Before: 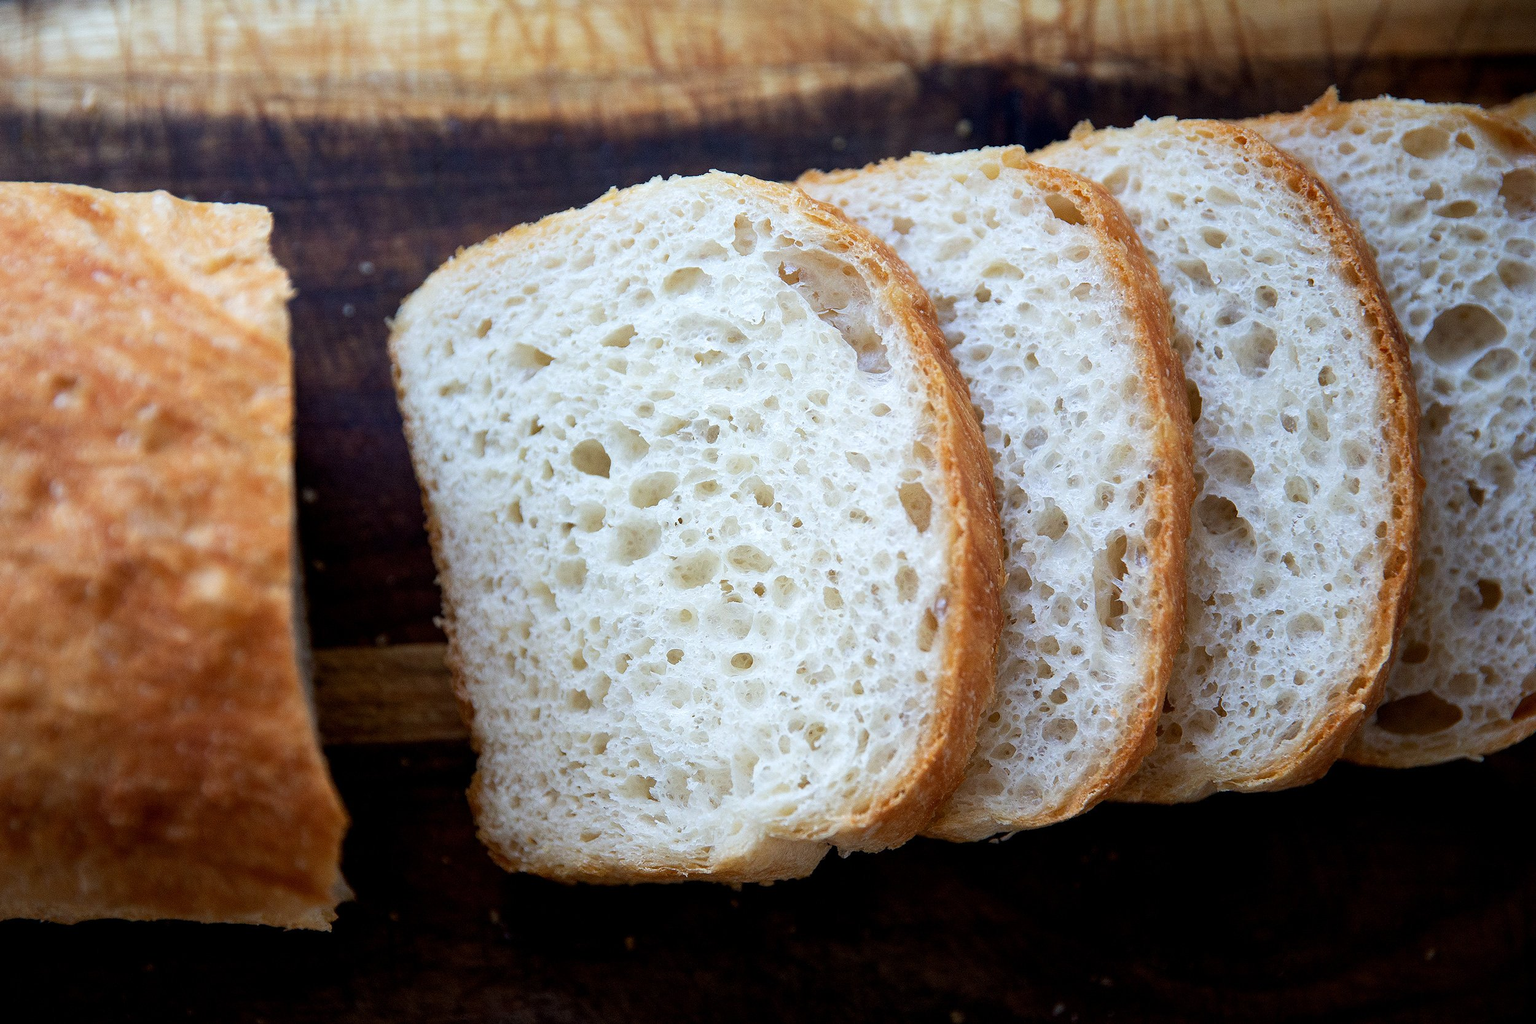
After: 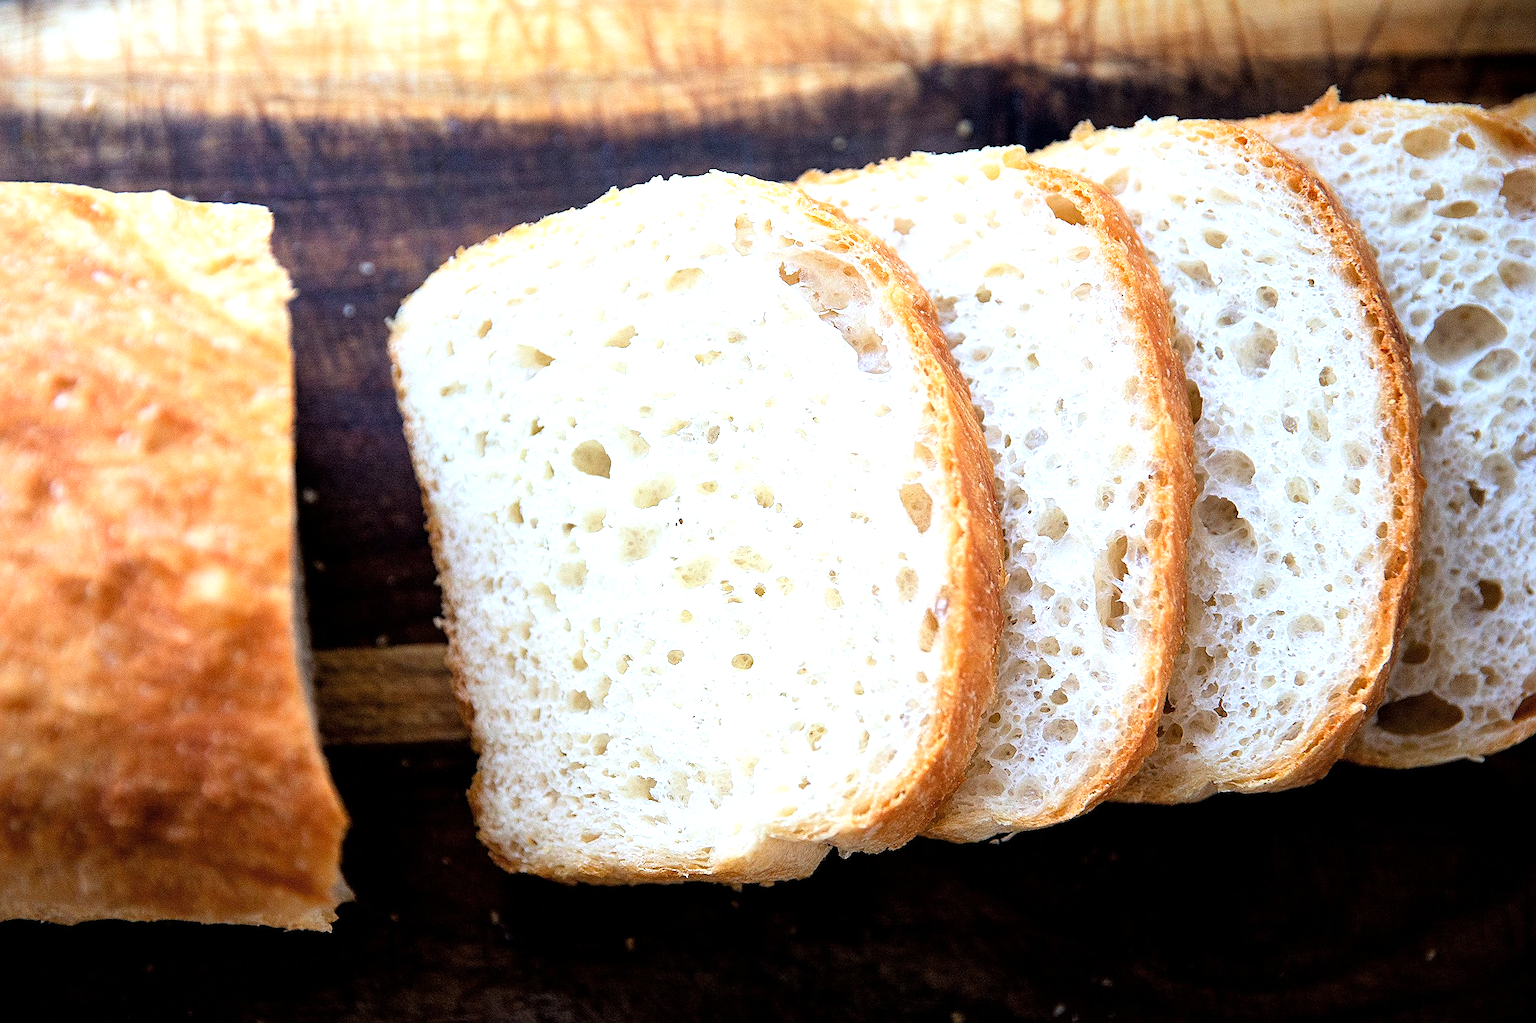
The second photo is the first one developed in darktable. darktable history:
sharpen: on, module defaults
levels: mode automatic, black 0.023%, white 99.97%, levels [0.062, 0.494, 0.925]
tone curve: curves: ch0 [(0, 0) (0.004, 0.001) (0.133, 0.112) (0.325, 0.362) (0.832, 0.893) (1, 1)], color space Lab, linked channels, preserve colors none
shadows and highlights: shadows 25, highlights -25
exposure: exposure 0.921 EV, compensate highlight preservation false
